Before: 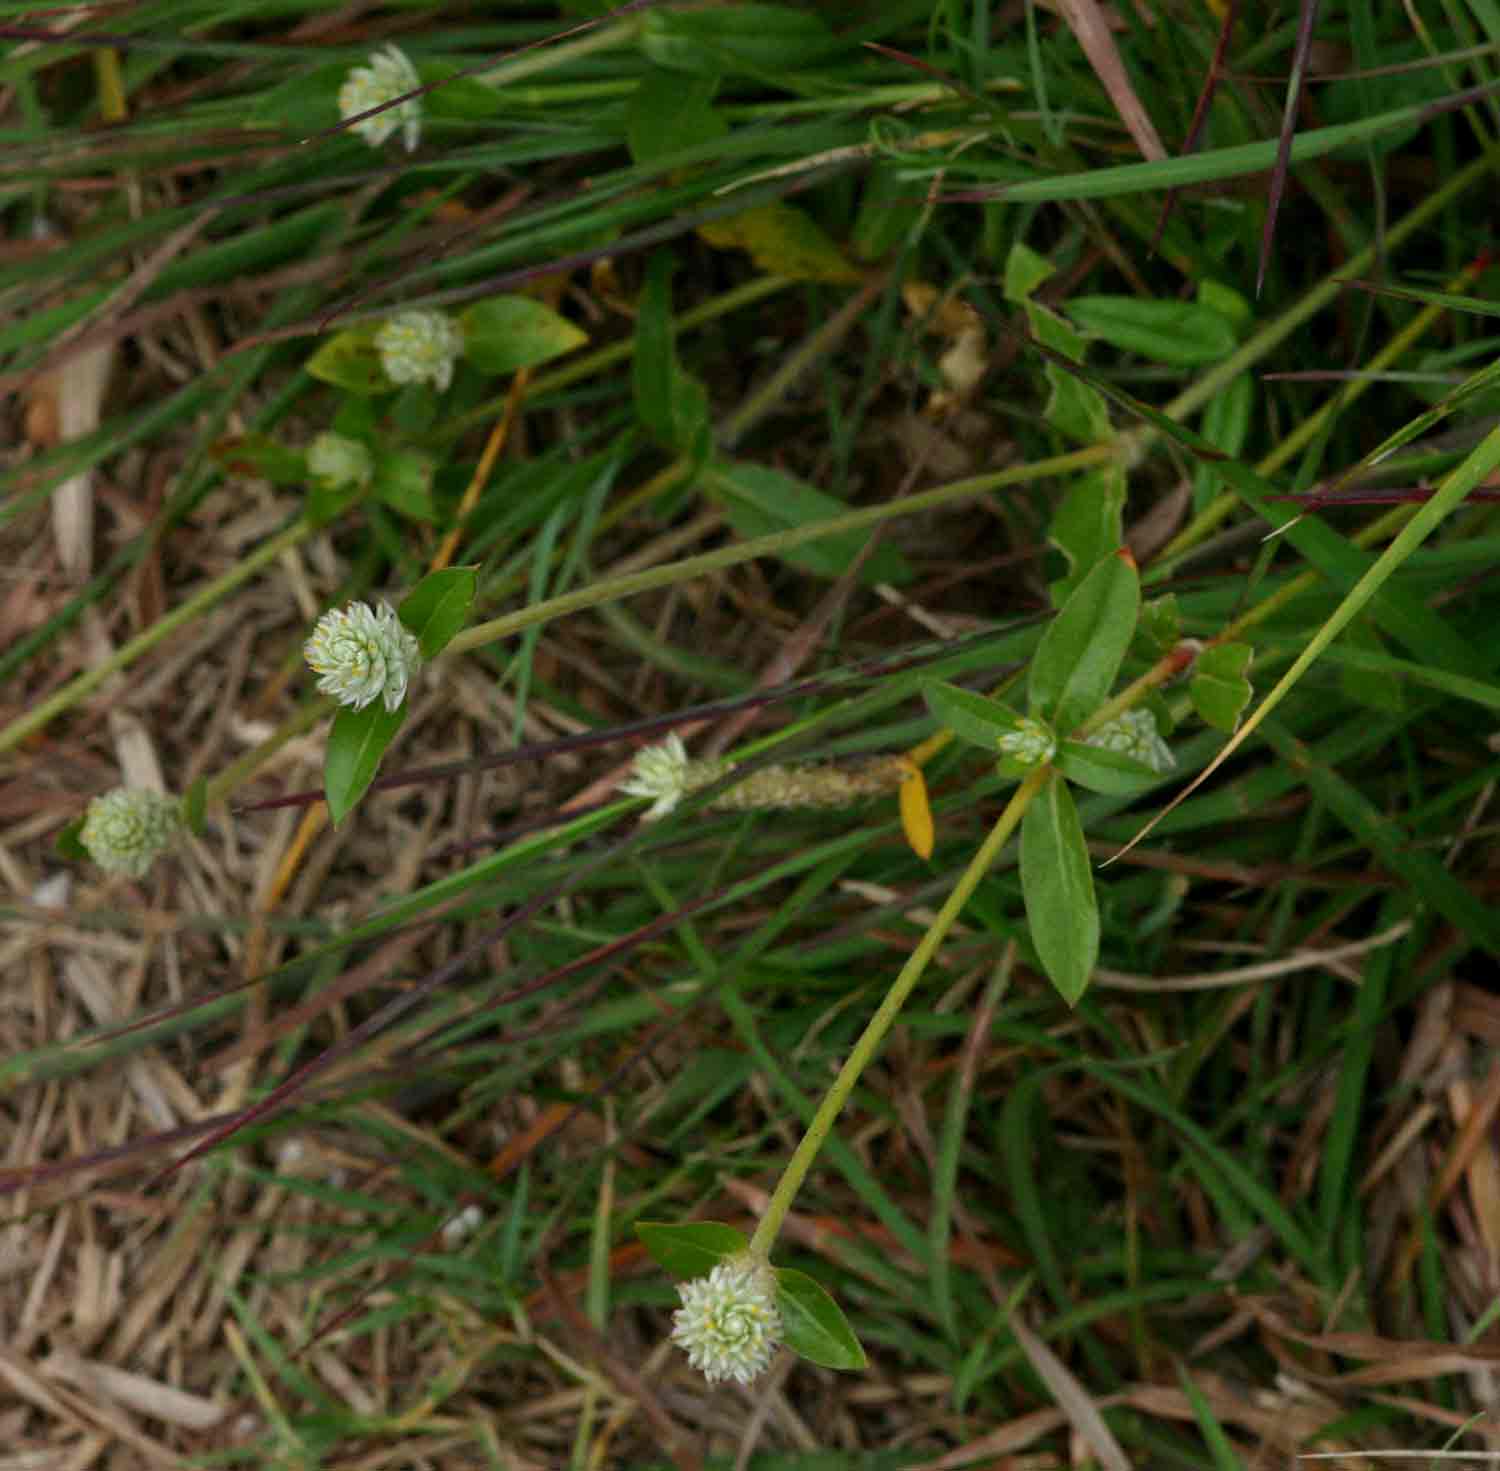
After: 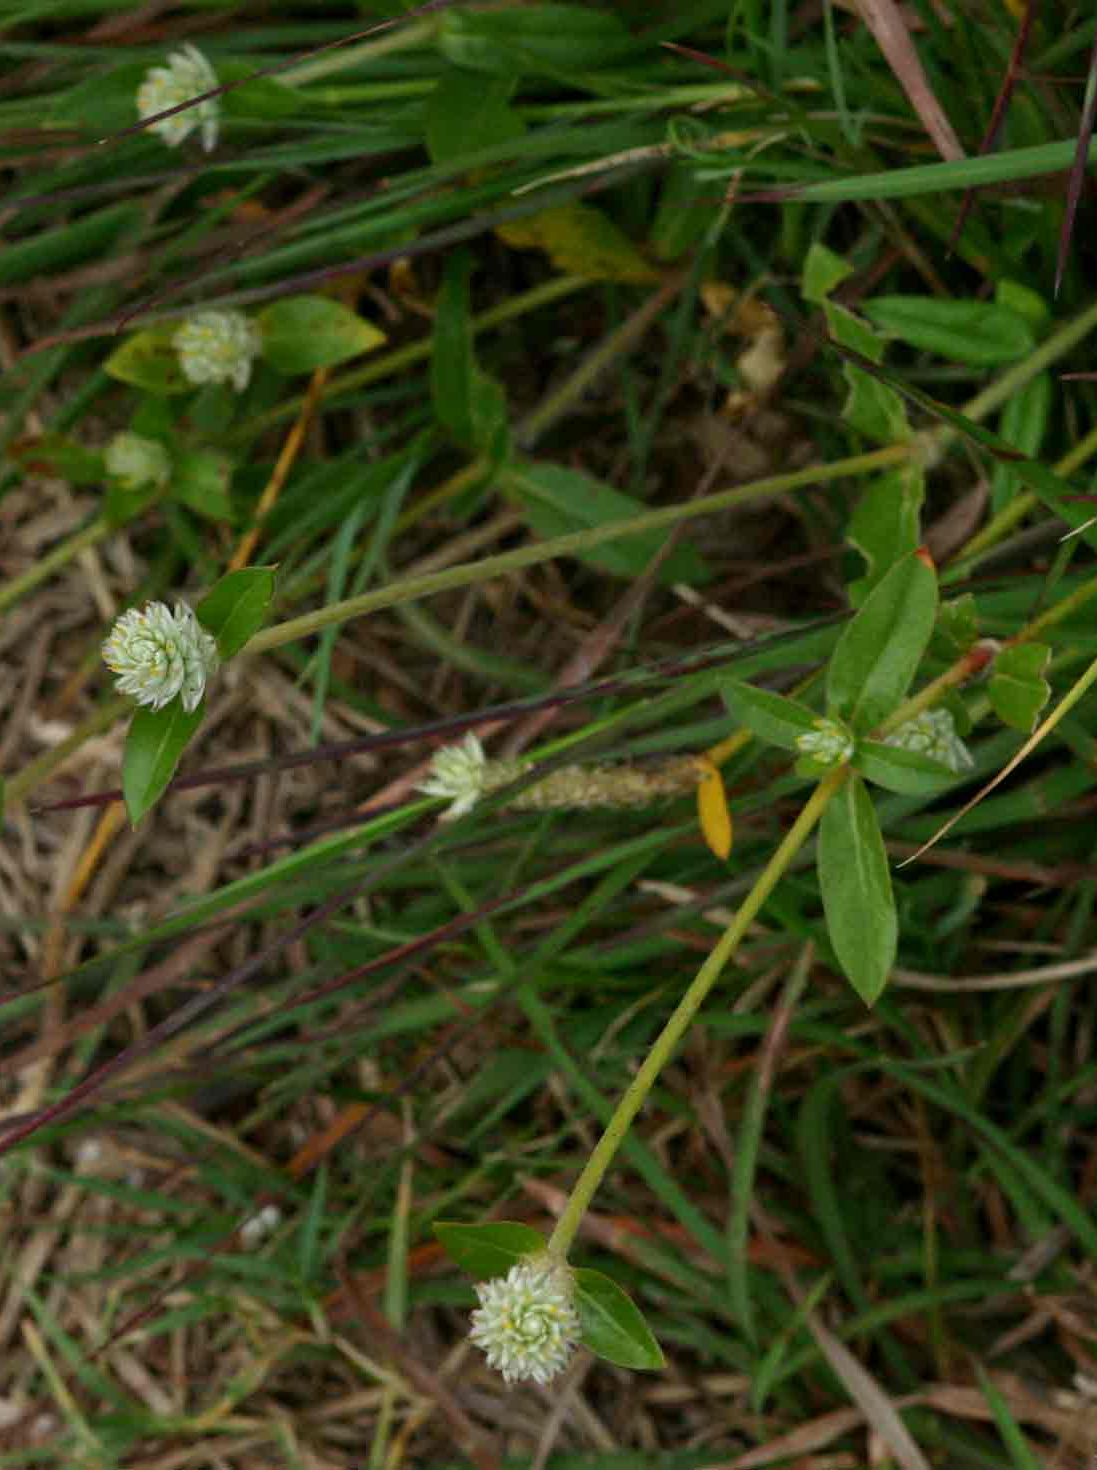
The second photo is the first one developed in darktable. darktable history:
crop: left 13.481%, top 0%, right 13.366%
